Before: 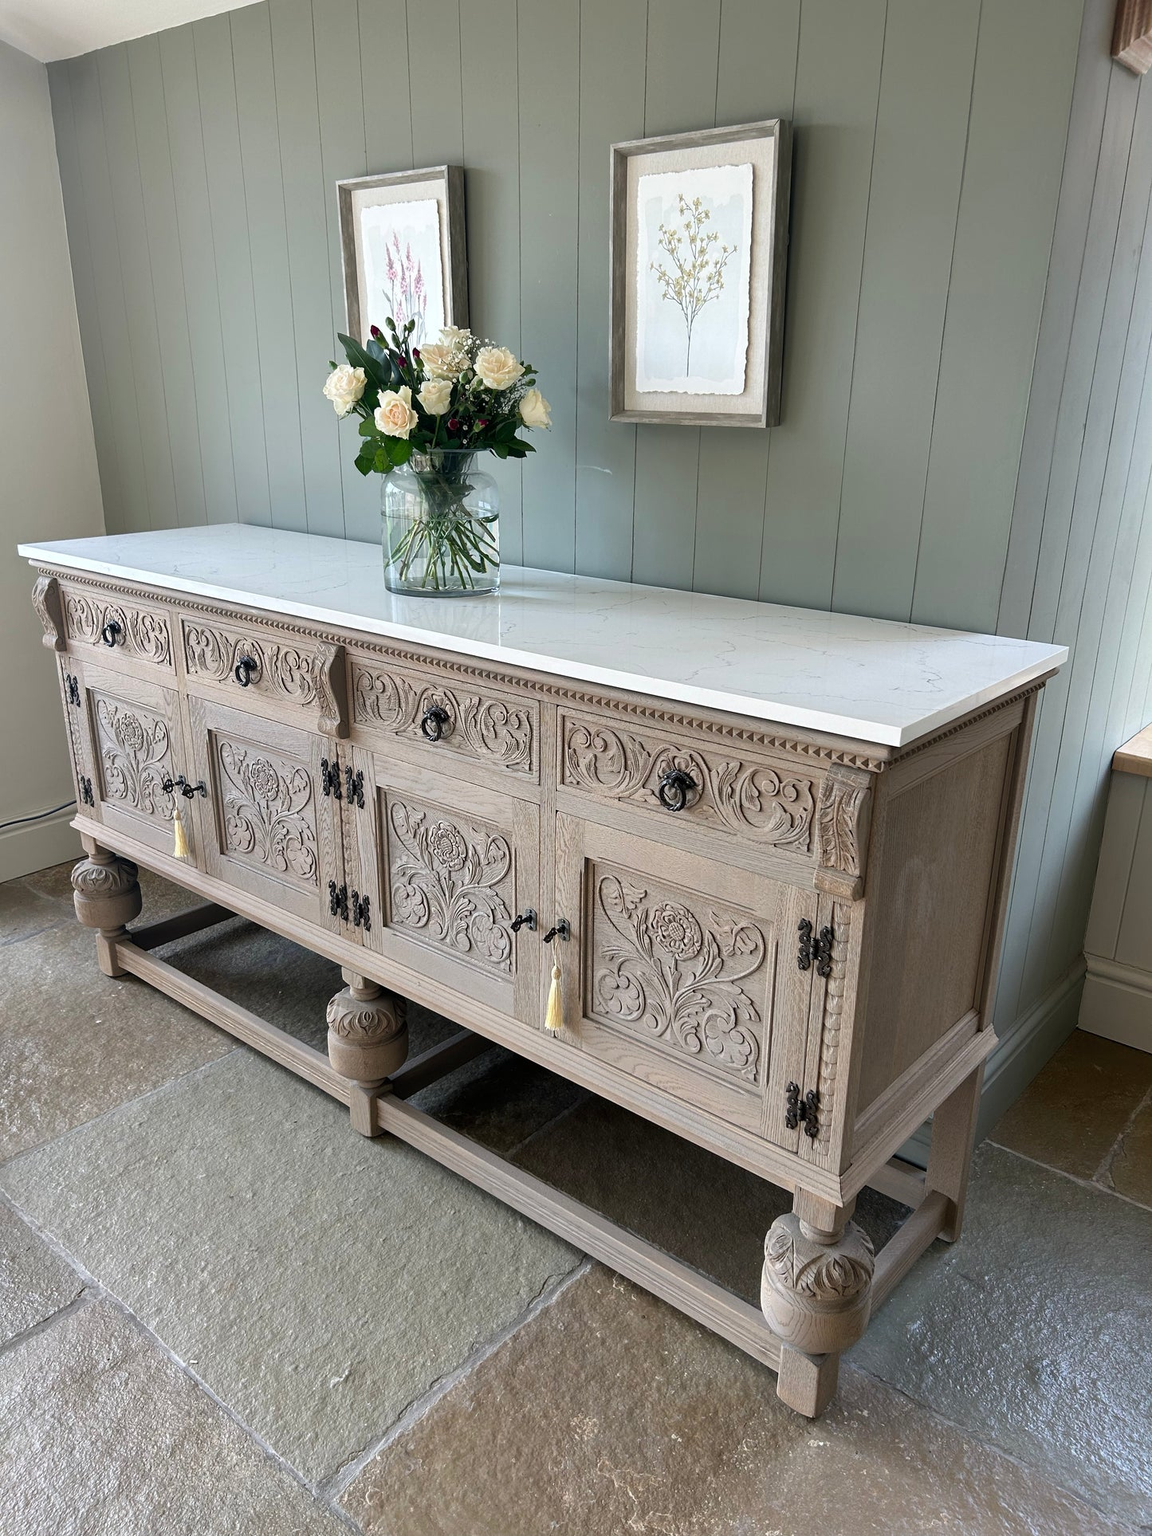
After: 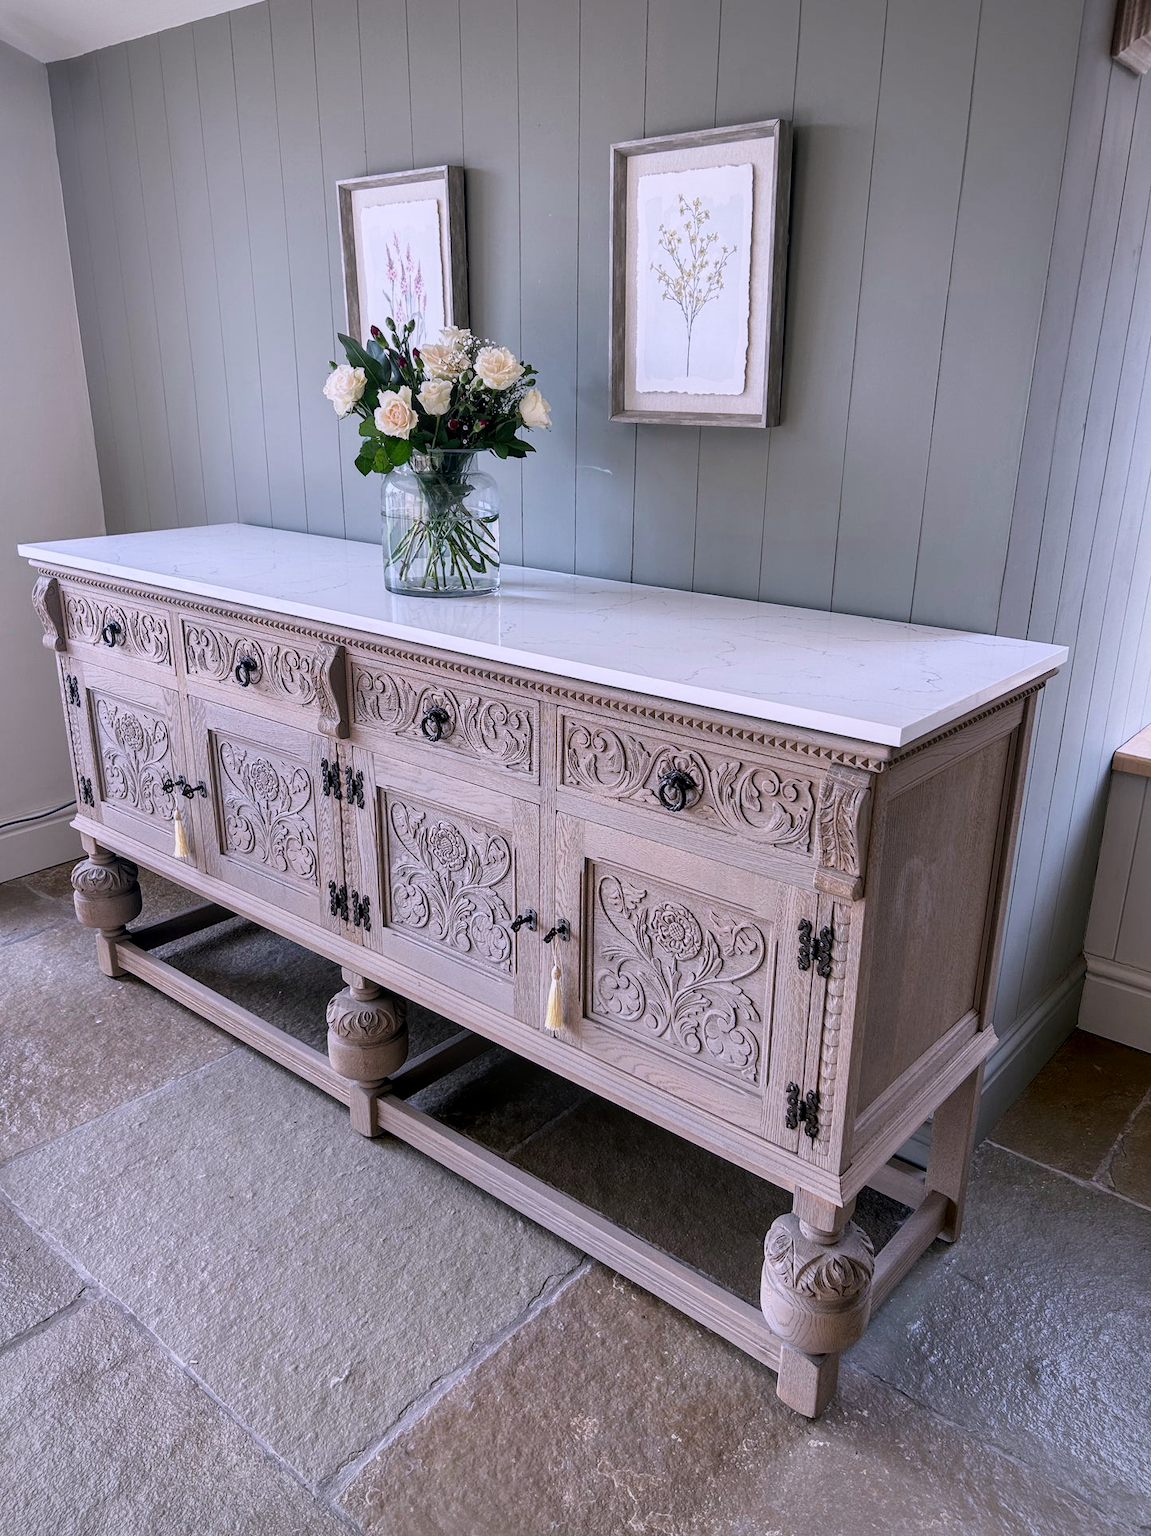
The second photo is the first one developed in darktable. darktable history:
filmic rgb: black relative exposure -14.19 EV, white relative exposure 3.39 EV, hardness 7.89, preserve chrominance max RGB
vignetting: fall-off radius 60.92%
local contrast: on, module defaults
white balance: red 1.042, blue 1.17
